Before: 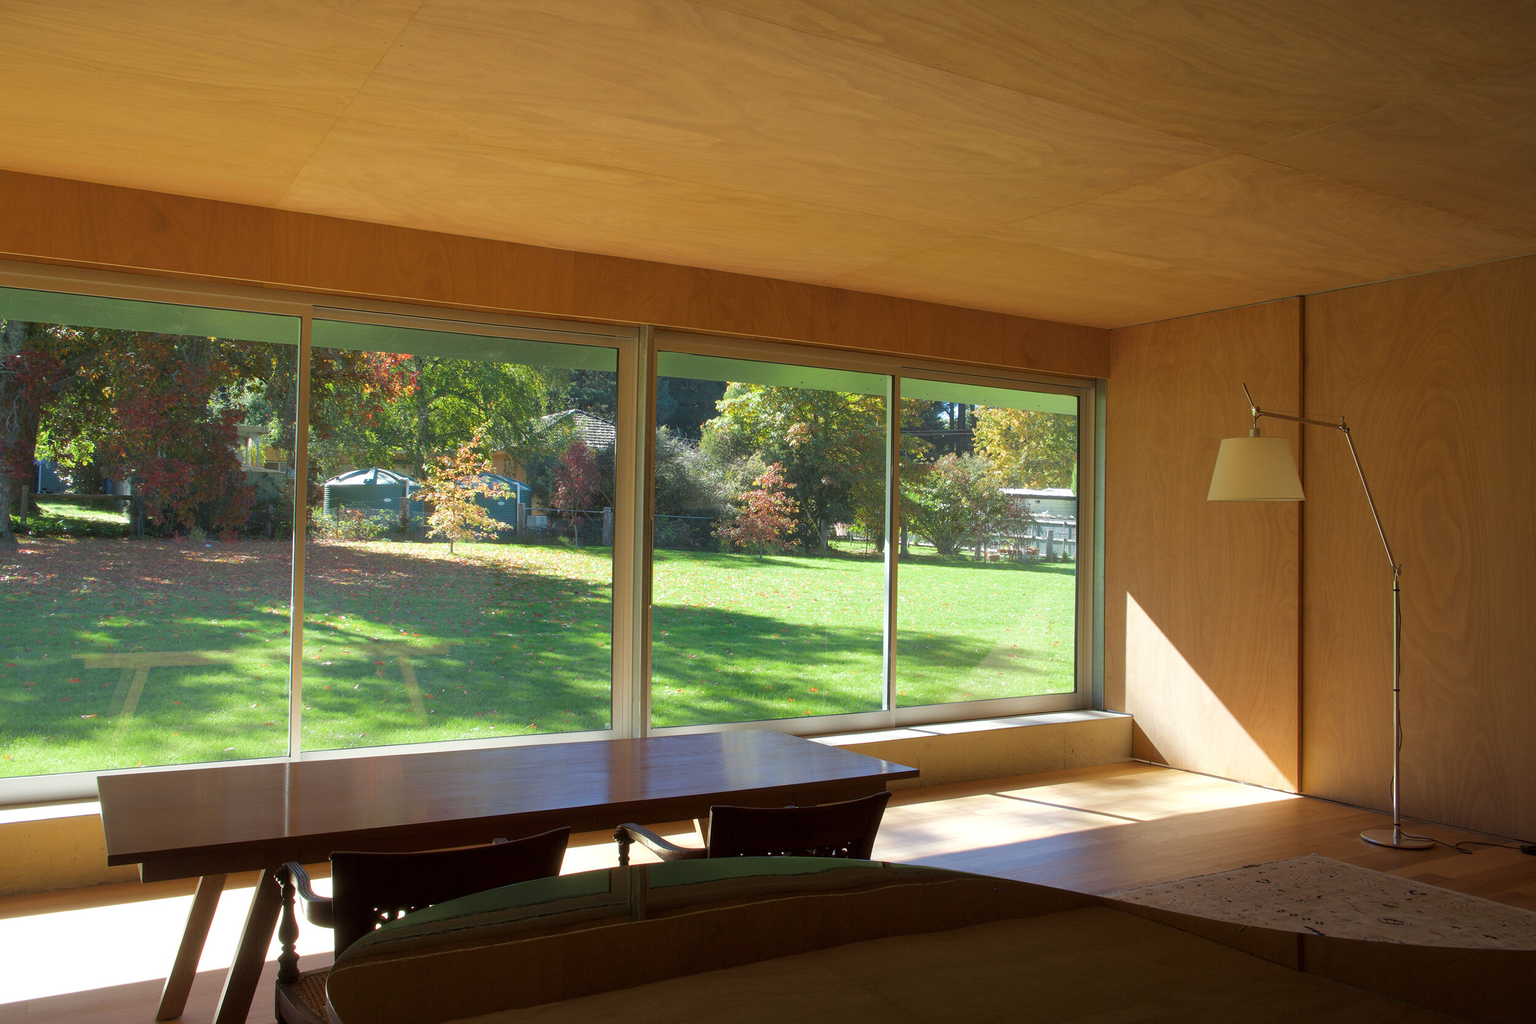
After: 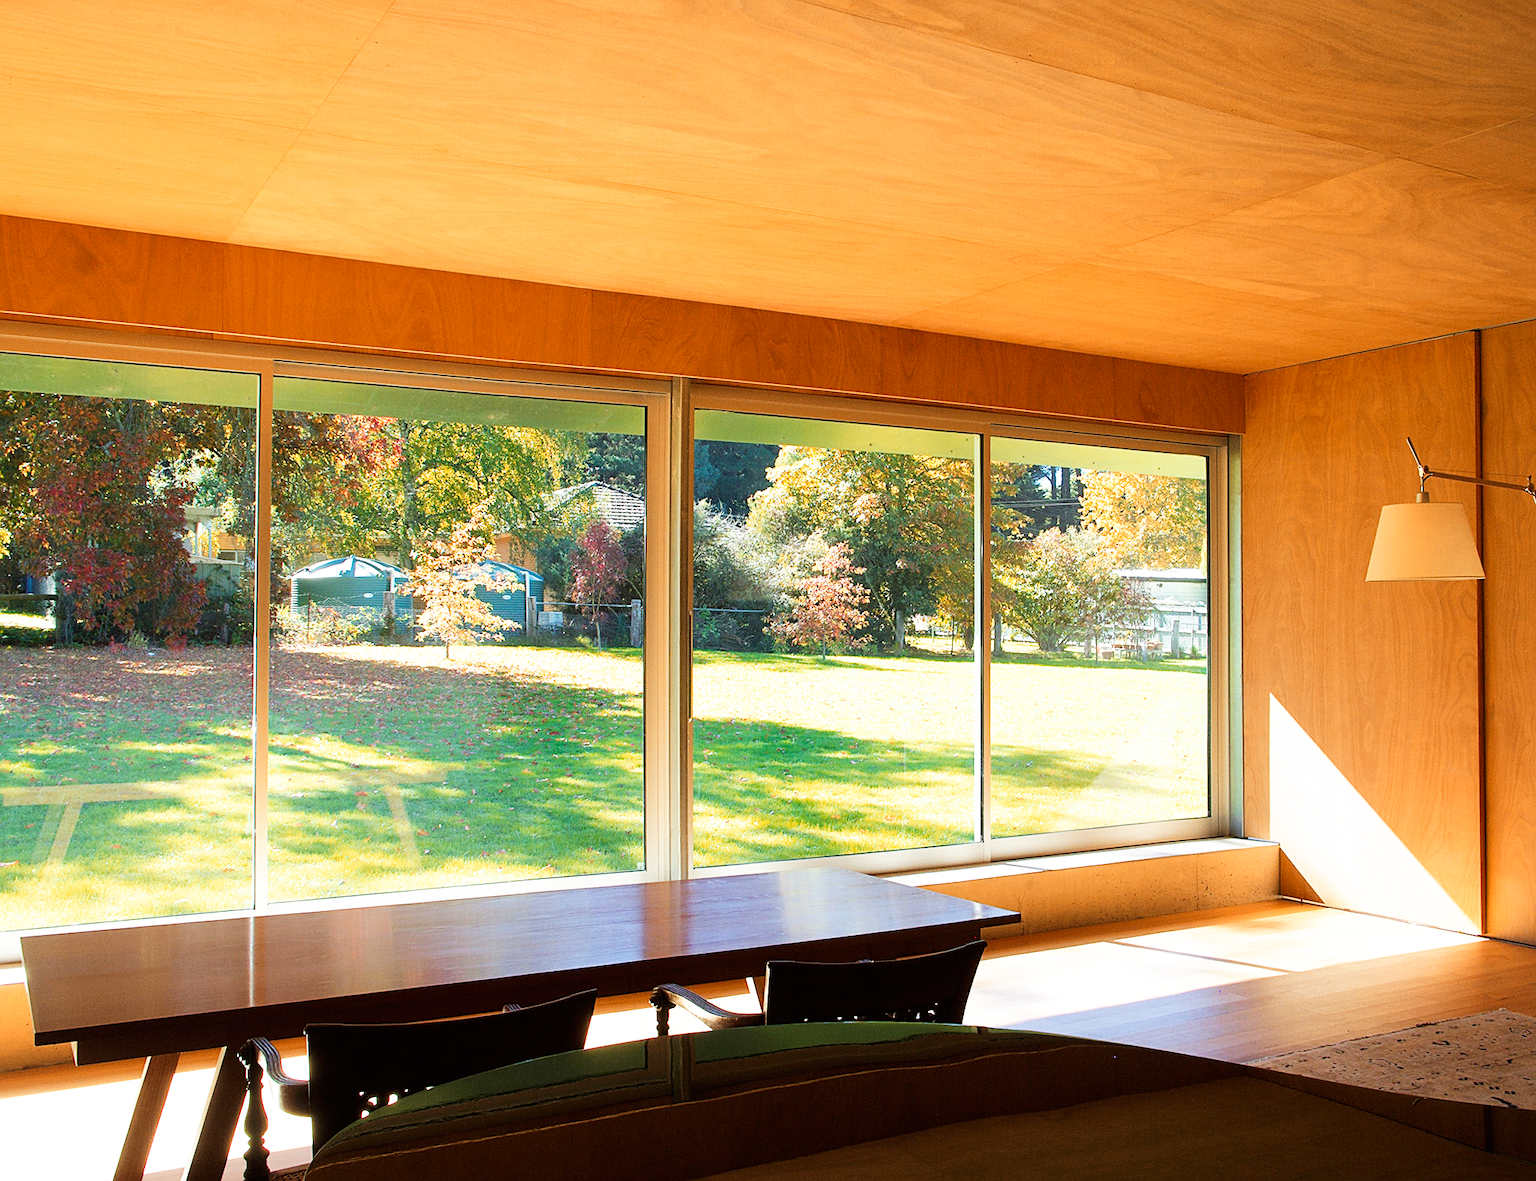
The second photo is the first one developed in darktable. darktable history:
base curve: curves: ch0 [(0, 0) (0.007, 0.004) (0.027, 0.03) (0.046, 0.07) (0.207, 0.54) (0.442, 0.872) (0.673, 0.972) (1, 1)], preserve colors none
sharpen: on, module defaults
color zones: curves: ch2 [(0, 0.5) (0.143, 0.5) (0.286, 0.416) (0.429, 0.5) (0.571, 0.5) (0.714, 0.5) (0.857, 0.5) (1, 0.5)]
crop and rotate: angle 0.869°, left 4.542%, top 0.57%, right 11.406%, bottom 2.408%
